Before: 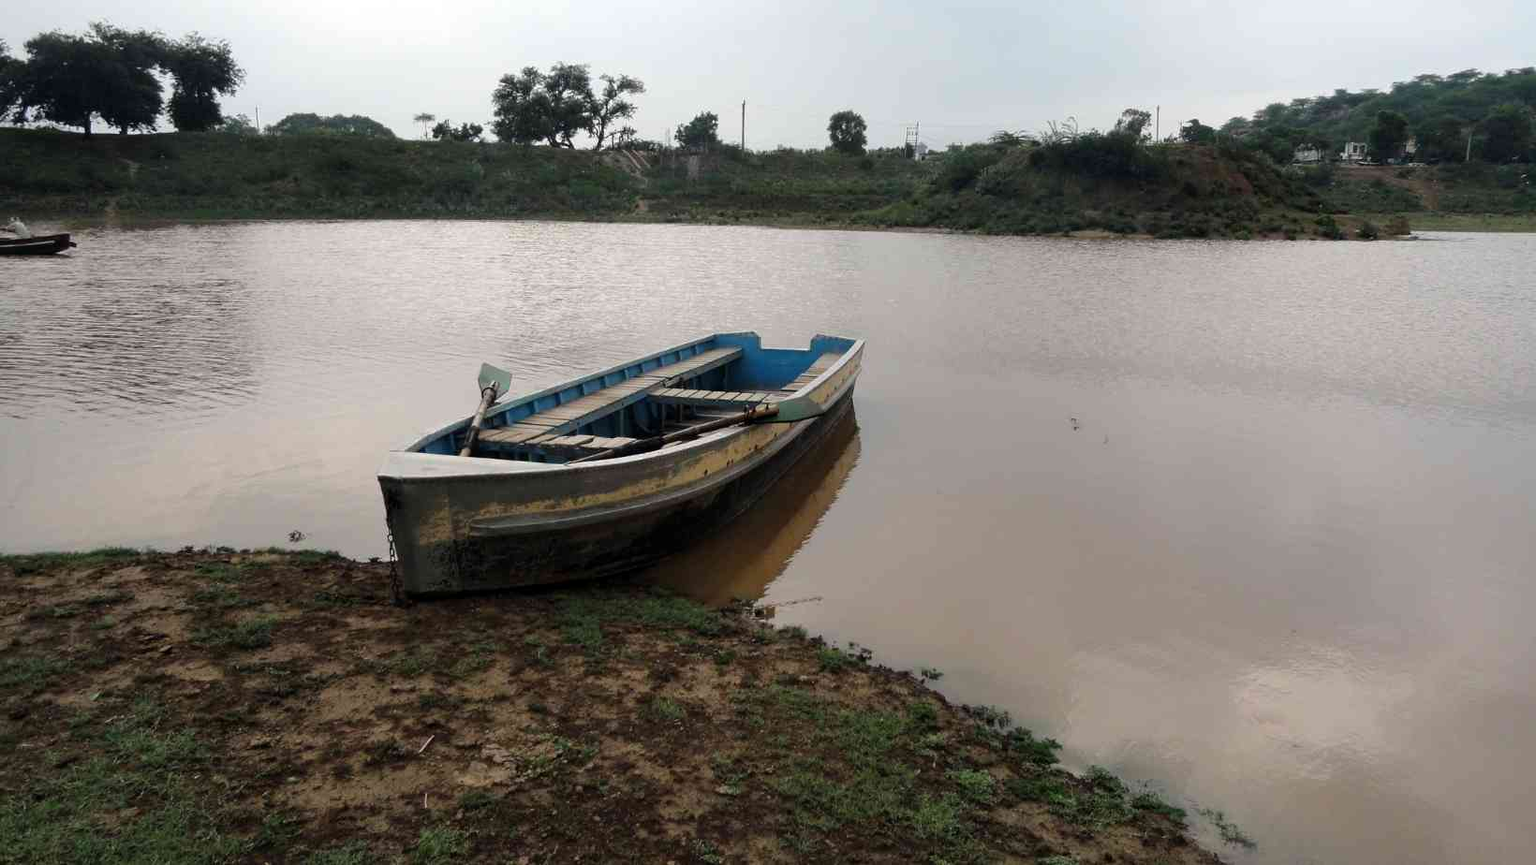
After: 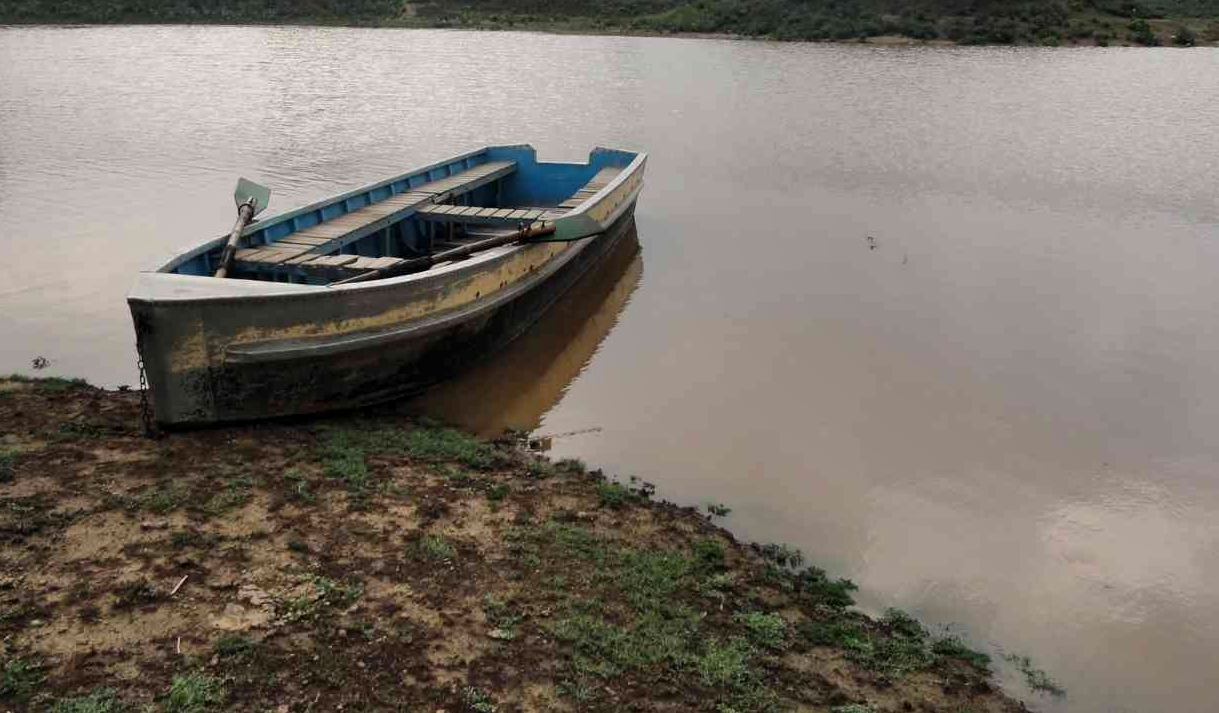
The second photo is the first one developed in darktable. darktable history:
crop: left 16.866%, top 22.762%, right 8.771%
shadows and highlights: low approximation 0.01, soften with gaussian
